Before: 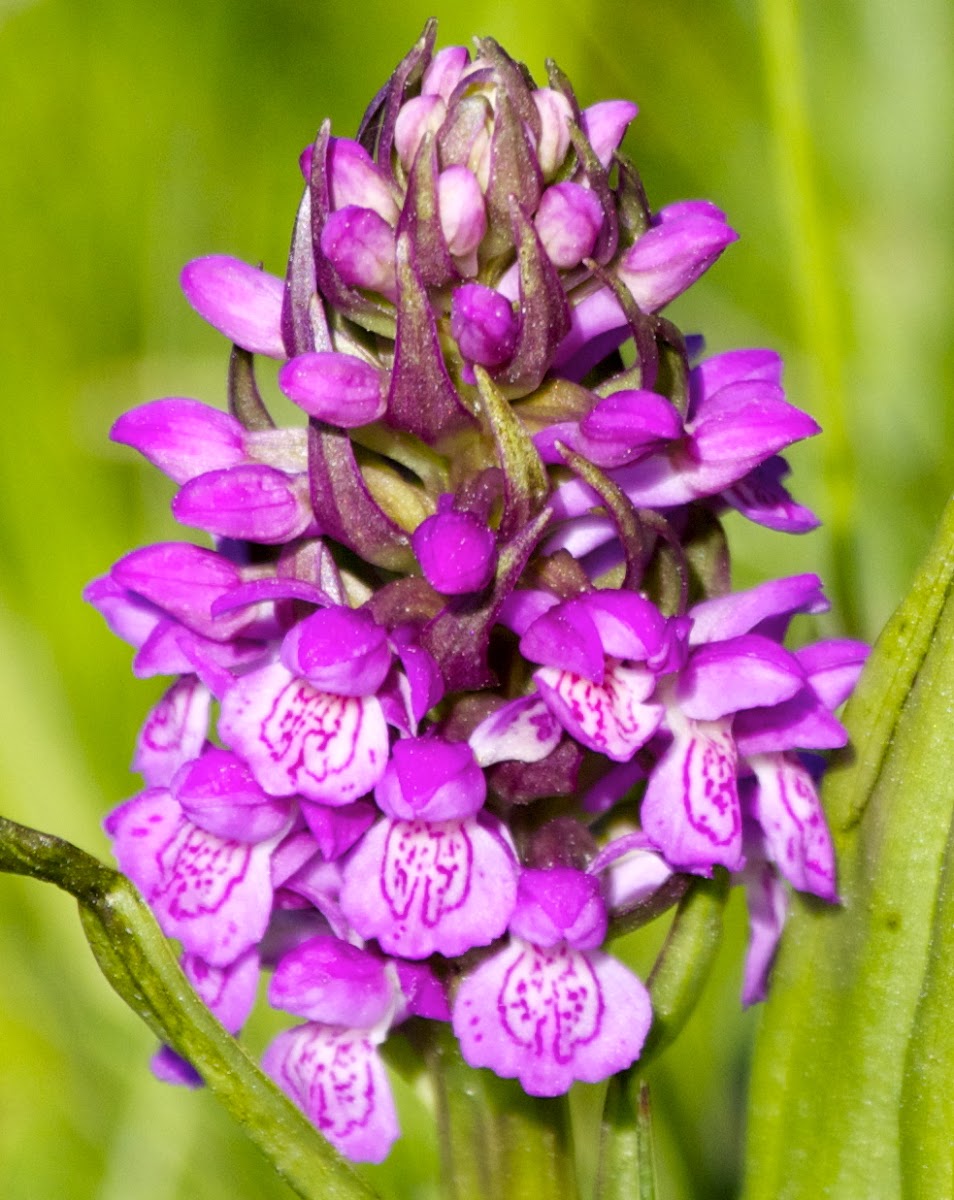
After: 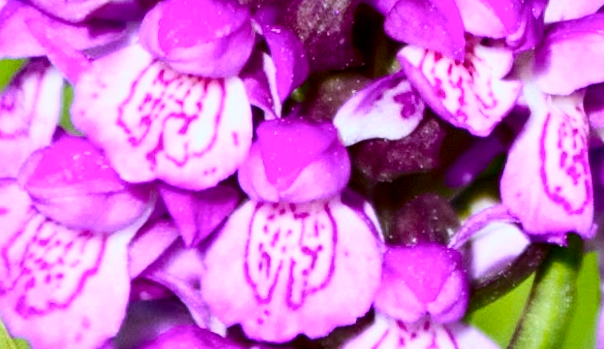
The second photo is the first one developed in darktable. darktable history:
contrast brightness saturation: contrast 0.28
white balance: red 0.926, green 1.003, blue 1.133
rotate and perspective: rotation -0.013°, lens shift (vertical) -0.027, lens shift (horizontal) 0.178, crop left 0.016, crop right 0.989, crop top 0.082, crop bottom 0.918
crop: left 18.091%, top 51.13%, right 17.525%, bottom 16.85%
